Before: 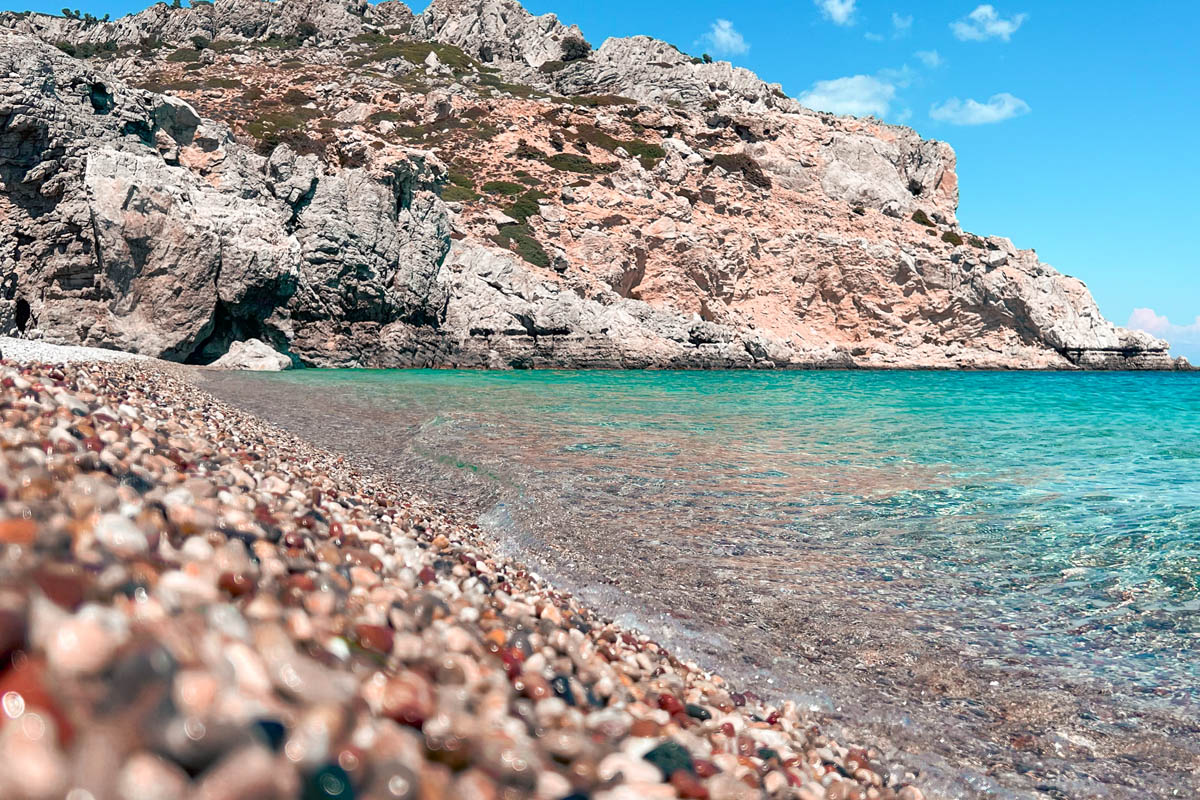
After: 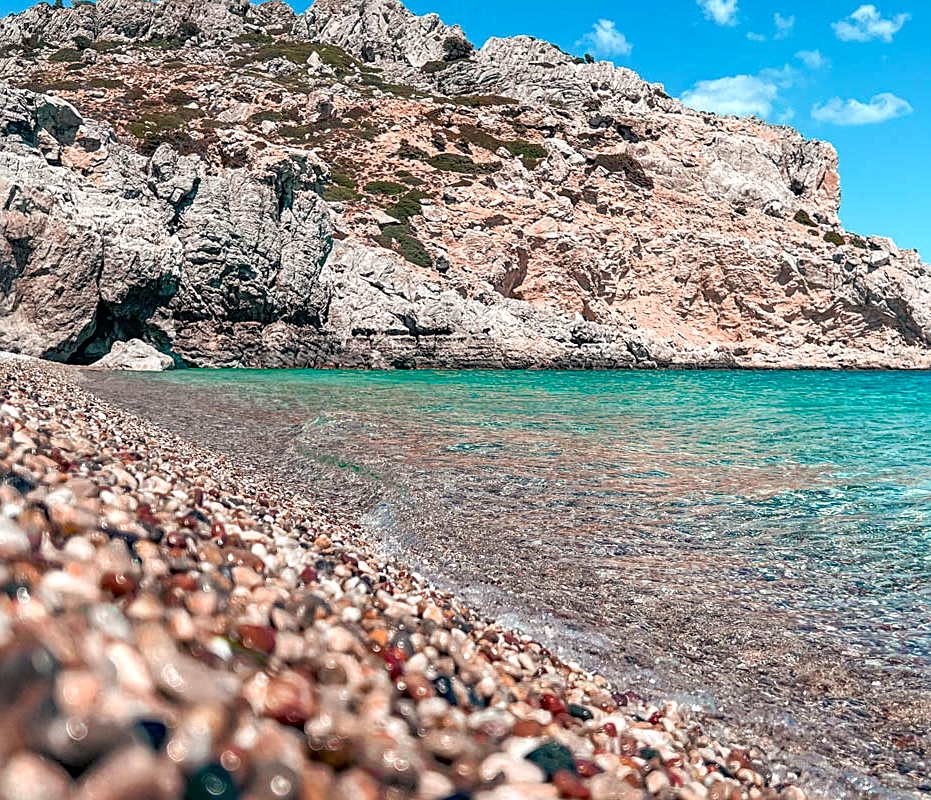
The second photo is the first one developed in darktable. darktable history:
haze removal: compatibility mode true, adaptive false
sharpen: on, module defaults
crop: left 9.867%, right 12.468%
local contrast: detail 130%
